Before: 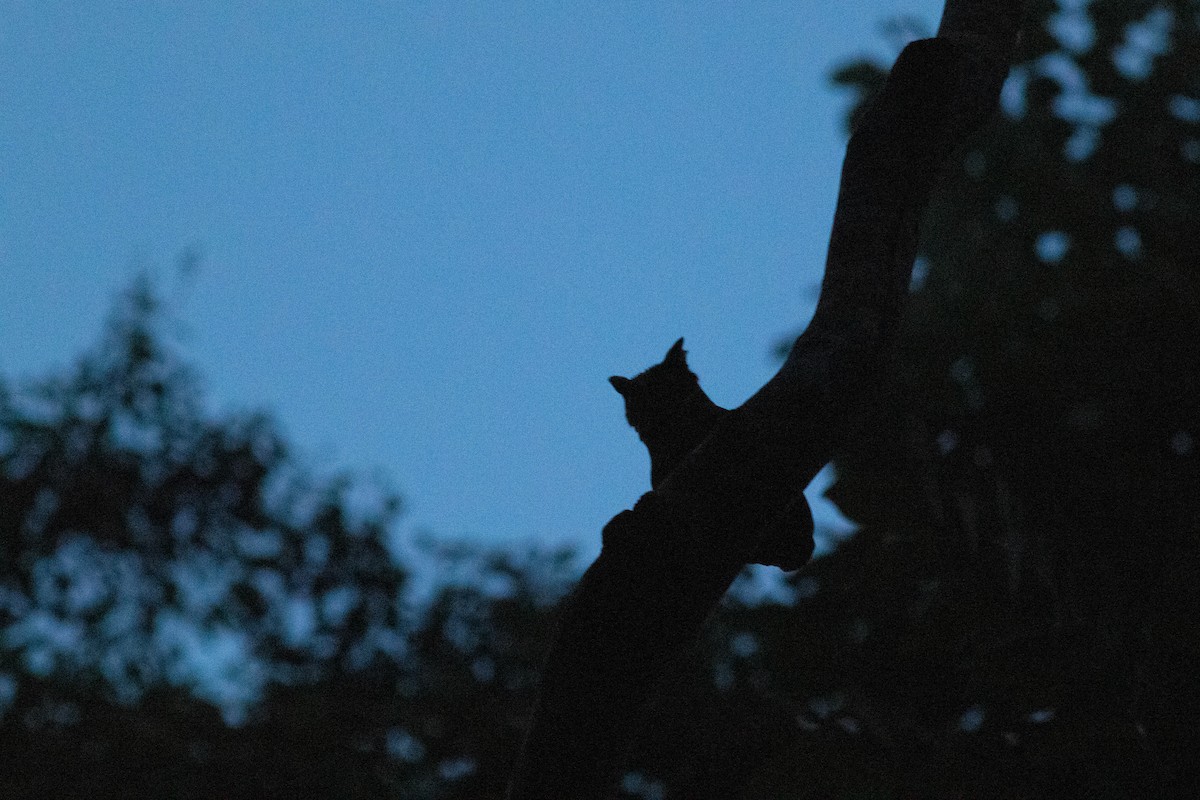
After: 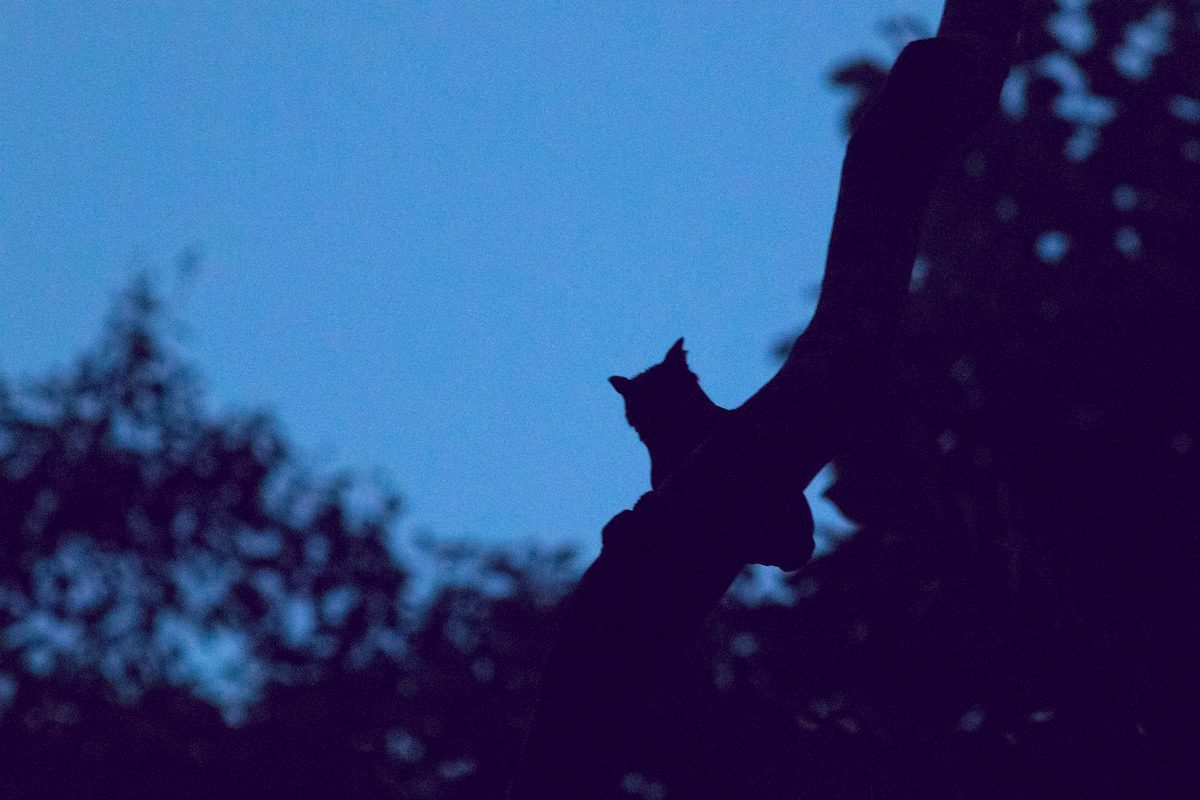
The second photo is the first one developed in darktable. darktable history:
color balance: lift [1.001, 0.997, 0.99, 1.01], gamma [1.007, 1, 0.975, 1.025], gain [1, 1.065, 1.052, 0.935], contrast 13.25%
color contrast: green-magenta contrast 1.2, blue-yellow contrast 1.2
